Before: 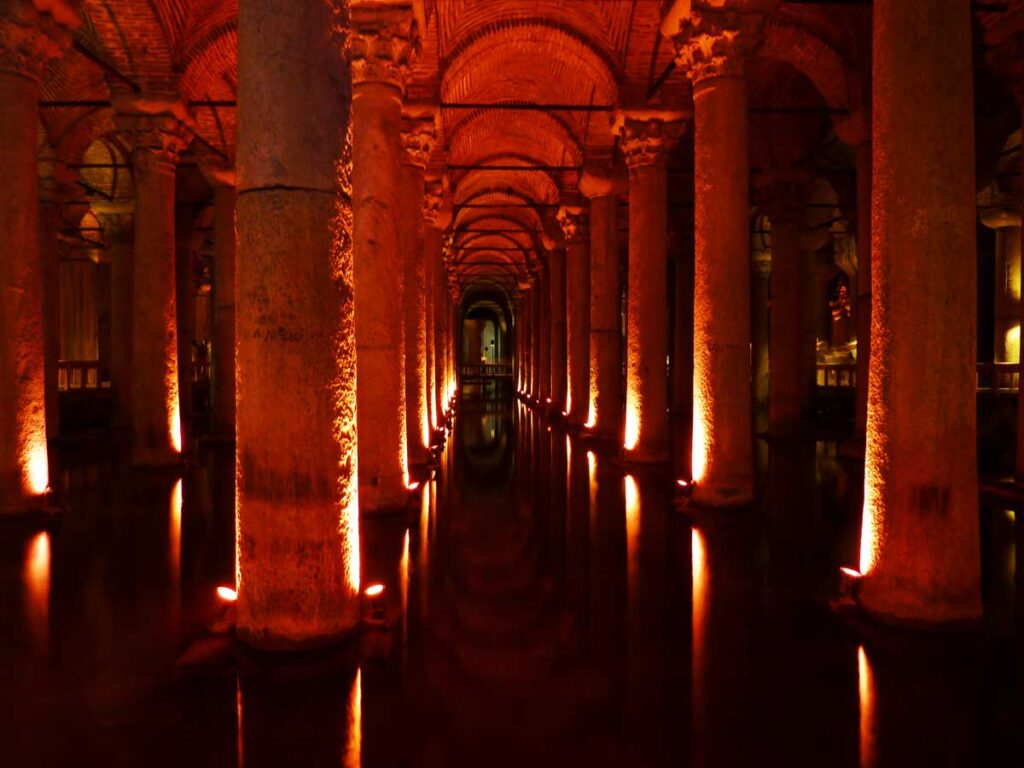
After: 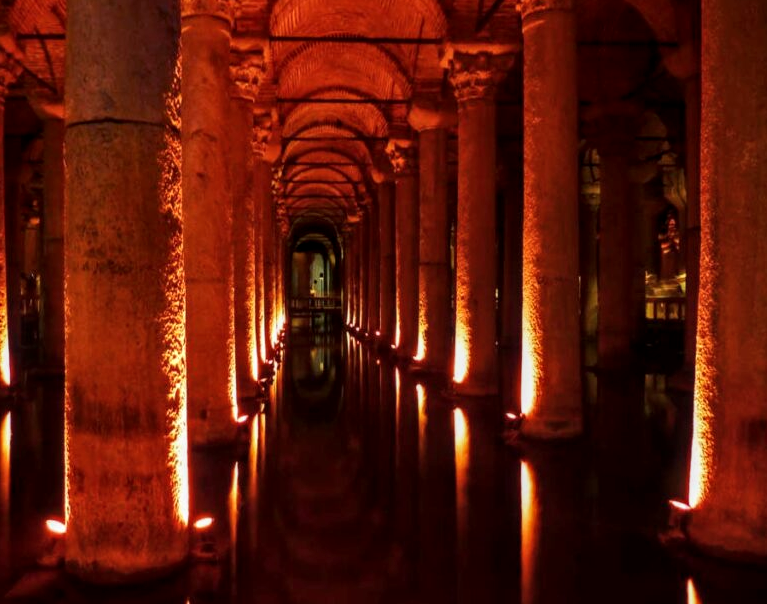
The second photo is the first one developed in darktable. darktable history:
local contrast: on, module defaults
crop: left 16.737%, top 8.774%, right 8.356%, bottom 12.476%
